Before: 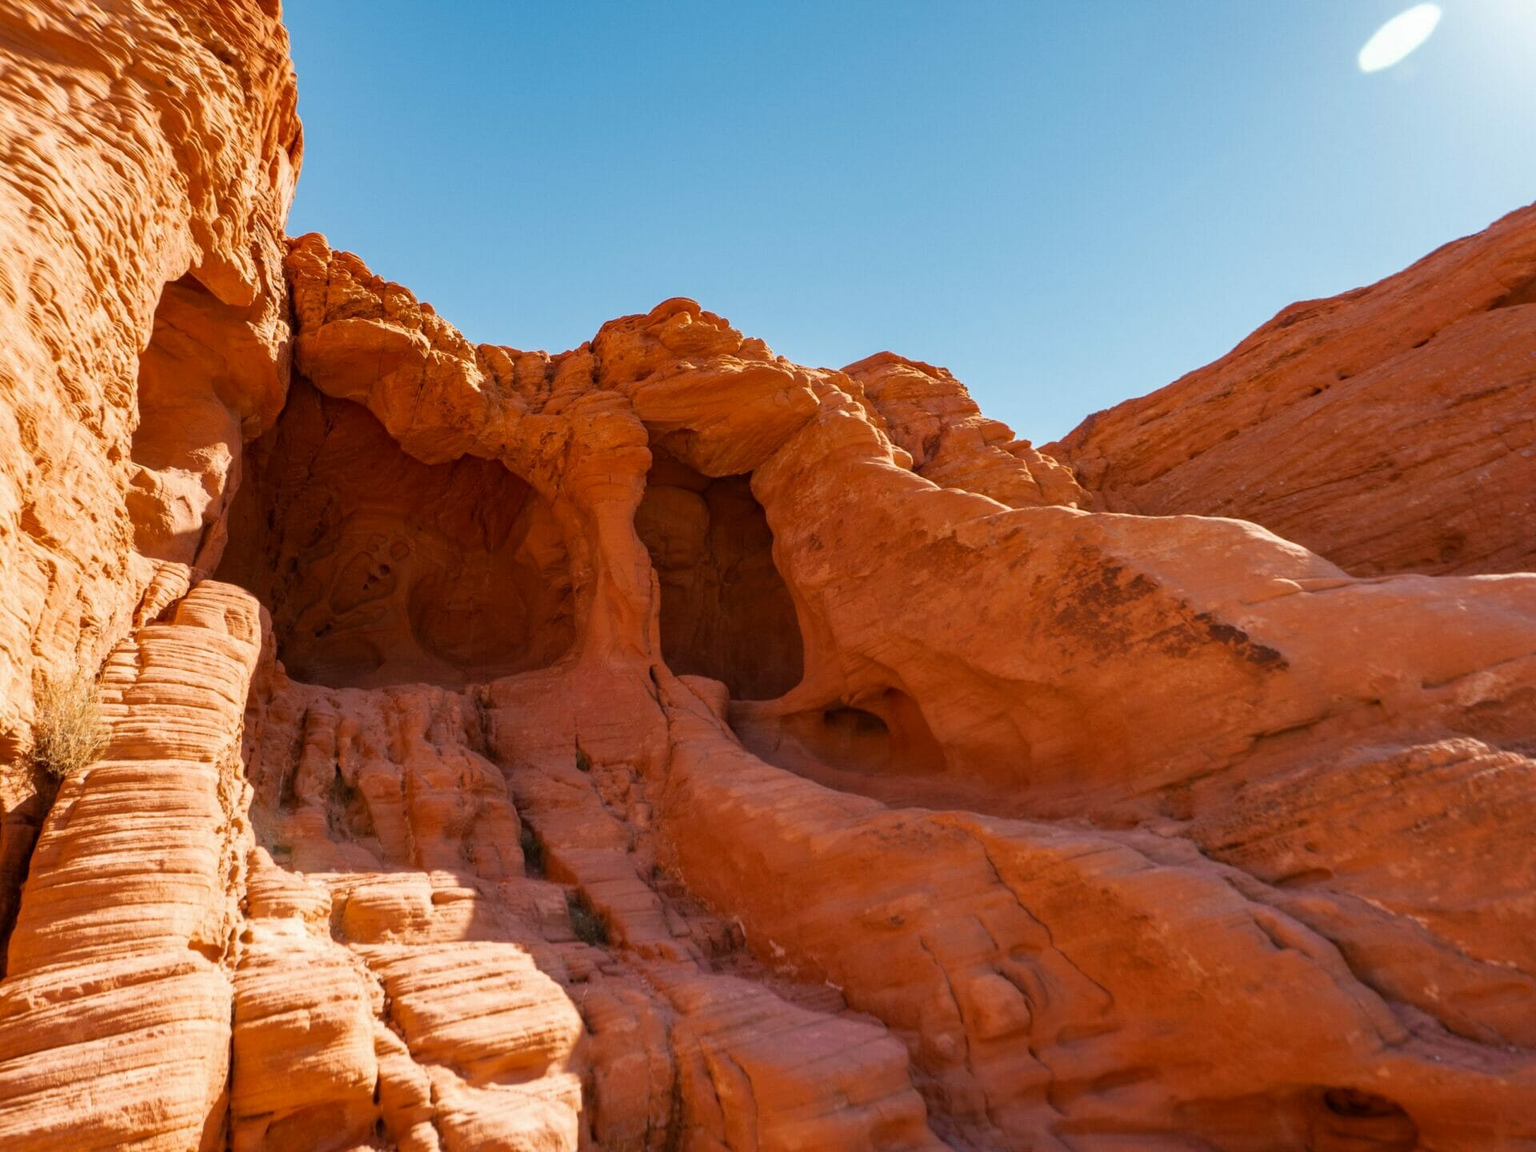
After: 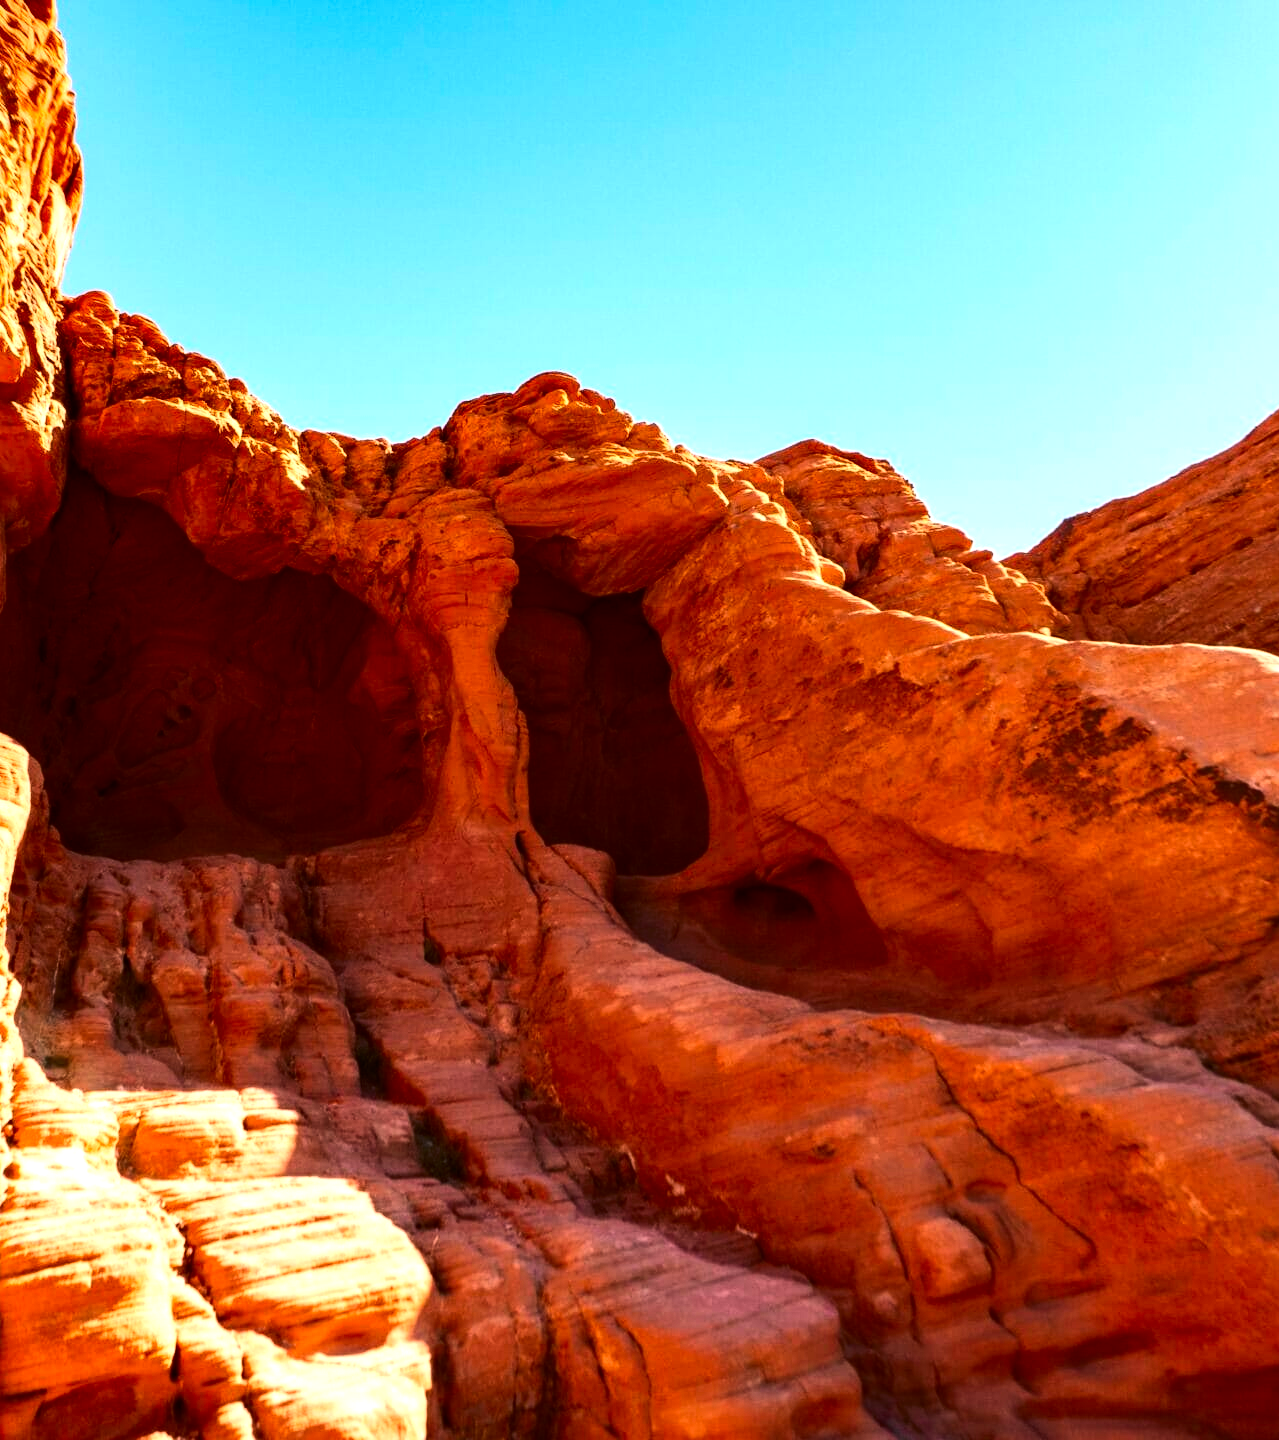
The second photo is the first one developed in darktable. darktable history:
tone equalizer: -8 EV -1.08 EV, -7 EV -1.01 EV, -6 EV -0.867 EV, -5 EV -0.578 EV, -3 EV 0.578 EV, -2 EV 0.867 EV, -1 EV 1.01 EV, +0 EV 1.08 EV, edges refinement/feathering 500, mask exposure compensation -1.57 EV, preserve details no
crop: left 15.419%, right 17.914%
contrast brightness saturation: contrast 0.18, saturation 0.3
